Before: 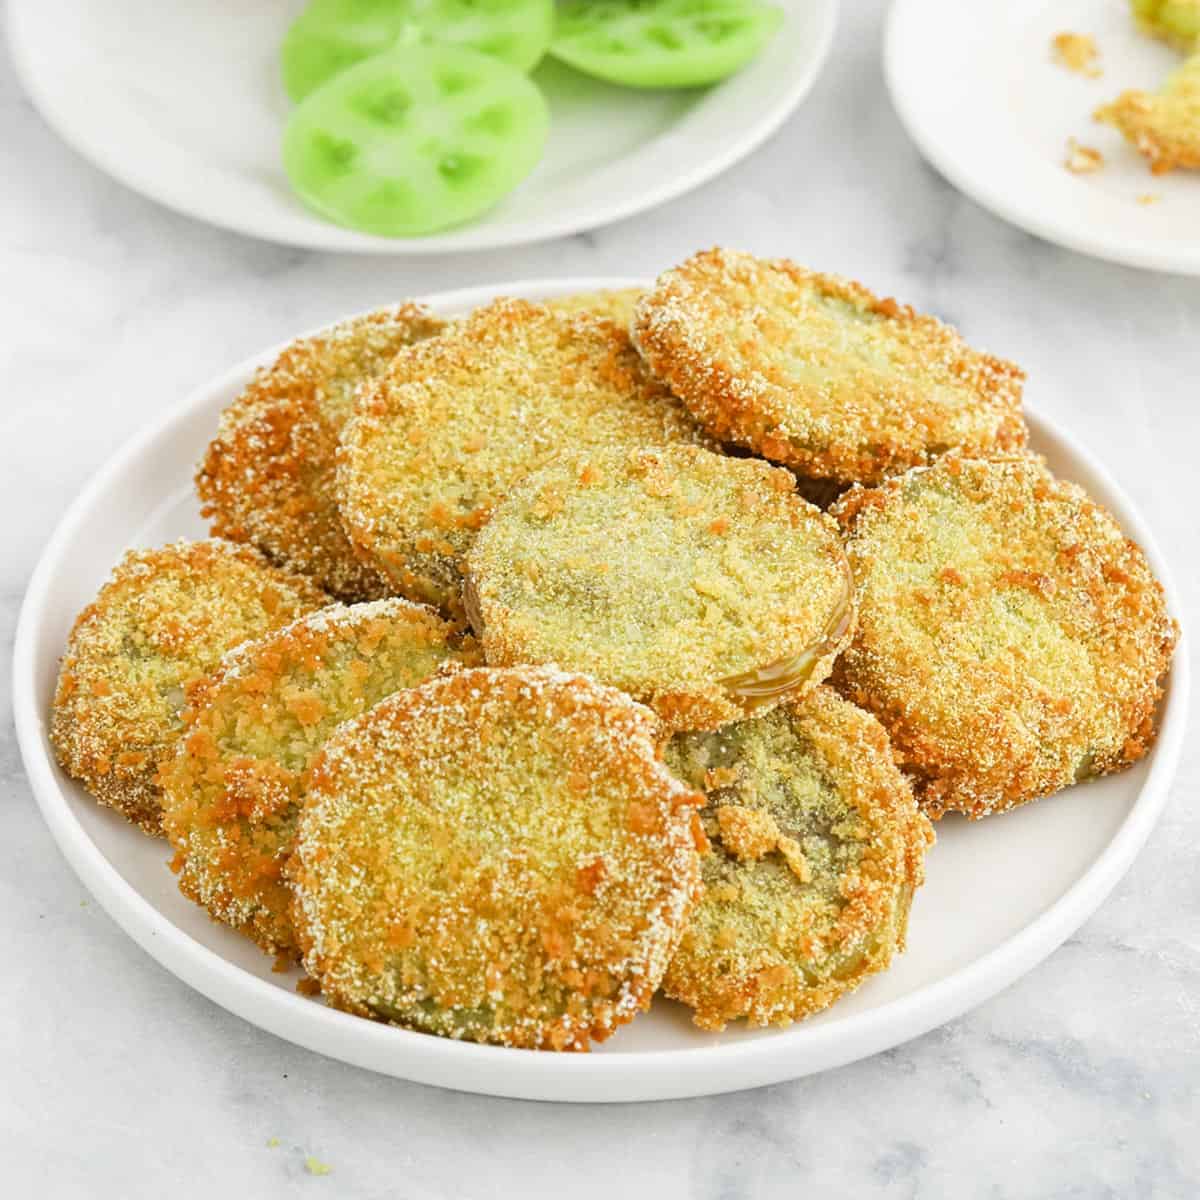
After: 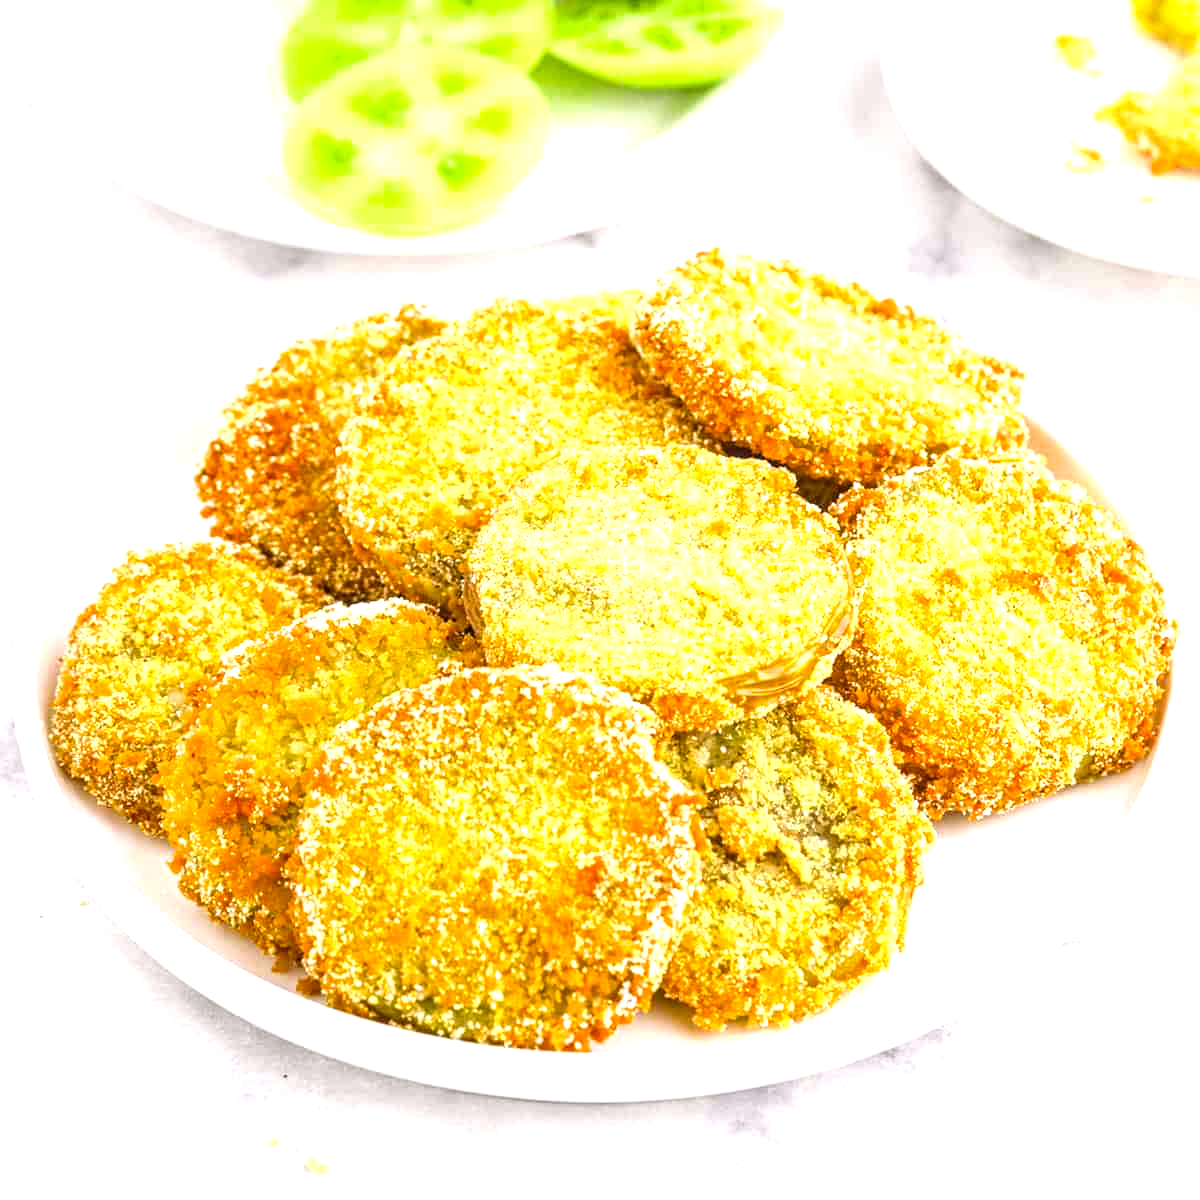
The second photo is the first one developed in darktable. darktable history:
local contrast: on, module defaults
color balance rgb: shadows lift › chroma 2%, shadows lift › hue 217.2°, power › chroma 0.25%, power › hue 60°, highlights gain › chroma 1.5%, highlights gain › hue 309.6°, global offset › luminance -0.5%, perceptual saturation grading › global saturation 15%, global vibrance 20%
exposure: black level correction 0, exposure 1 EV, compensate exposure bias true, compensate highlight preservation false
